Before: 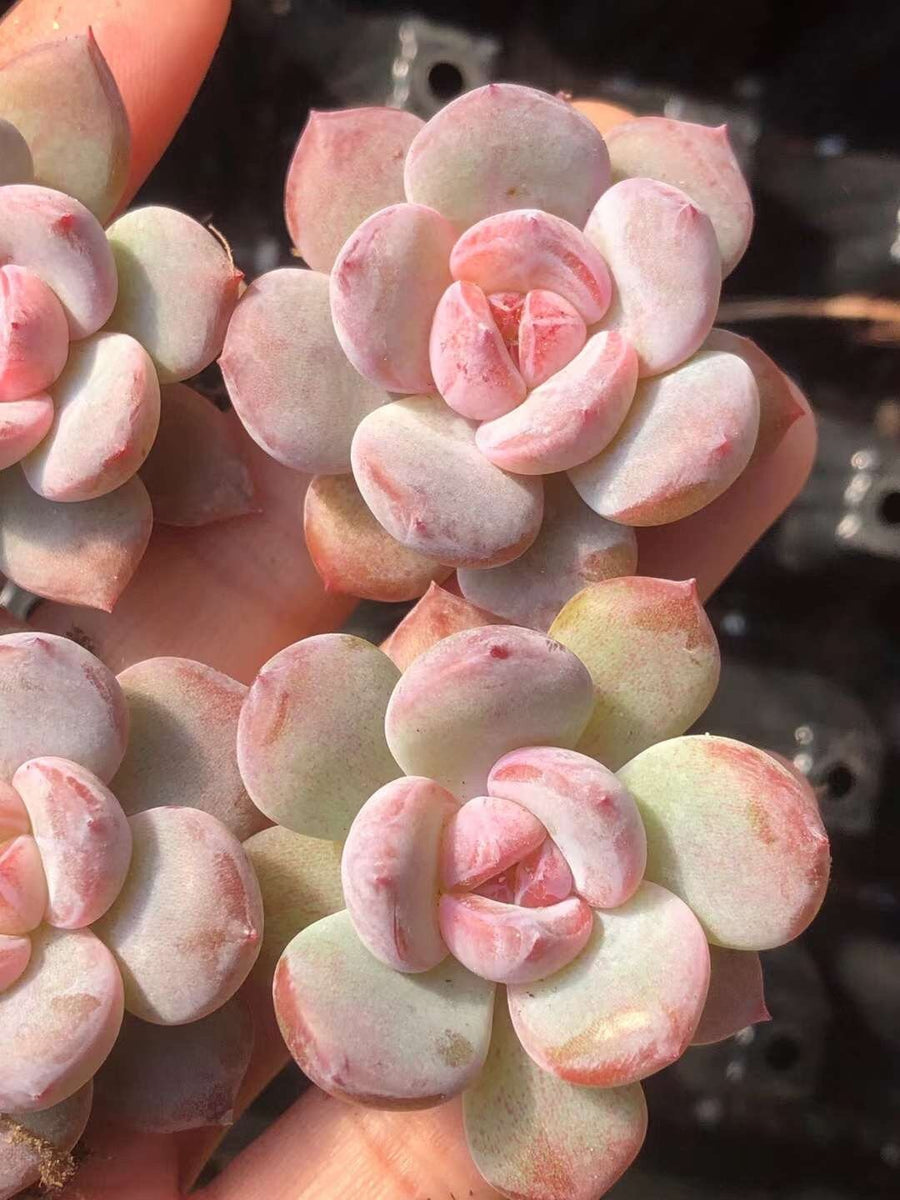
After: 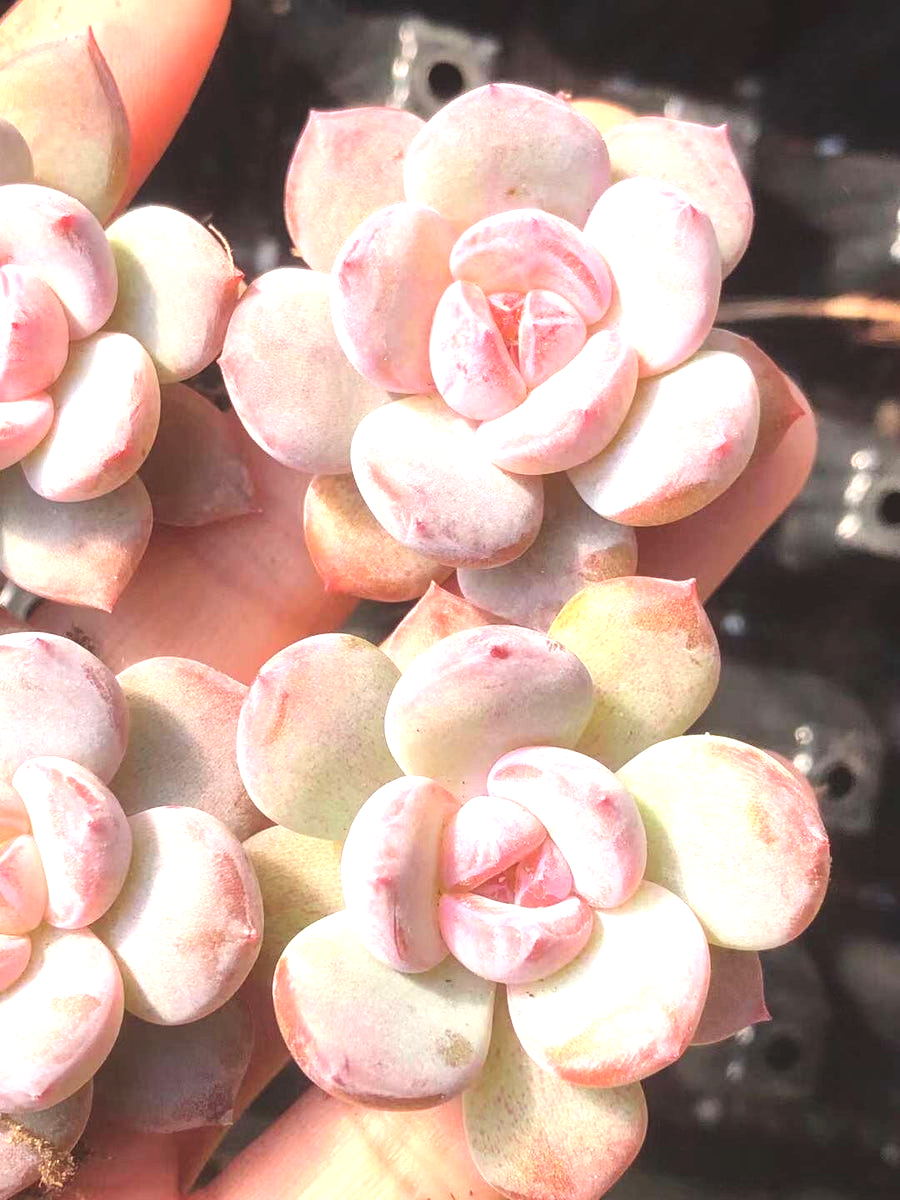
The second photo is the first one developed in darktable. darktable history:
contrast brightness saturation: contrast 0.097, brightness 0.022, saturation 0.024
exposure: black level correction -0.005, exposure 1.003 EV, compensate highlight preservation false
